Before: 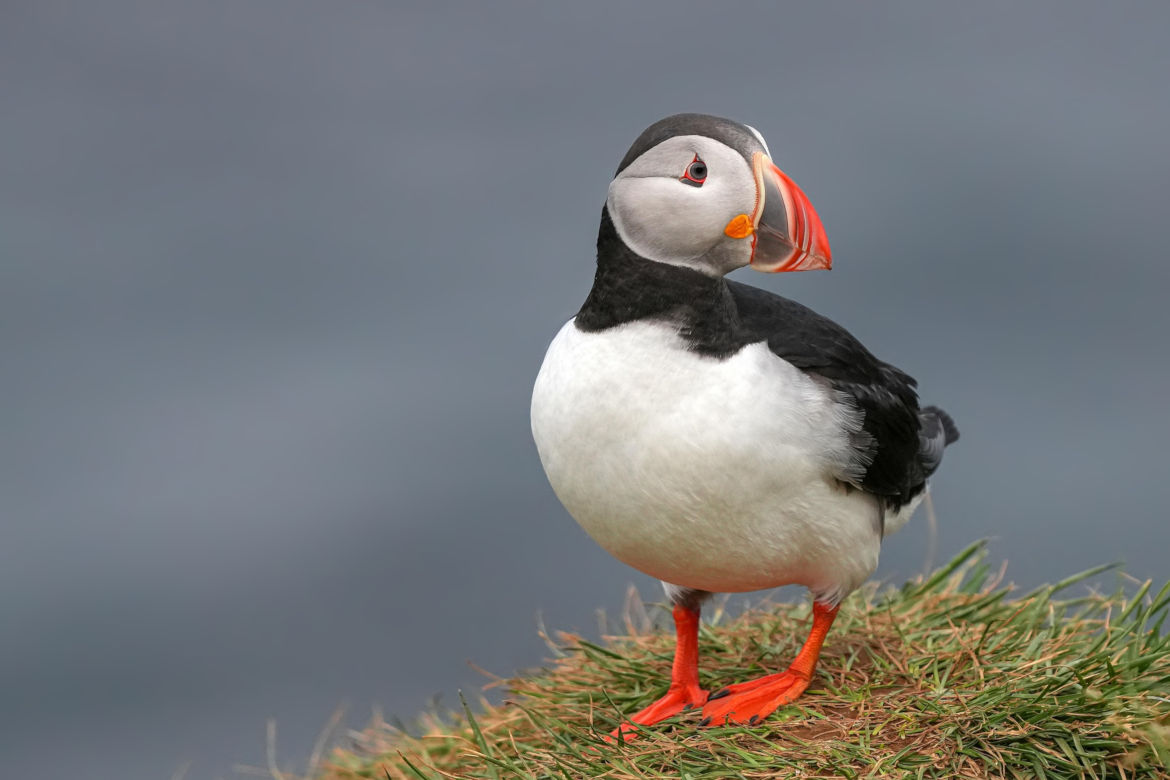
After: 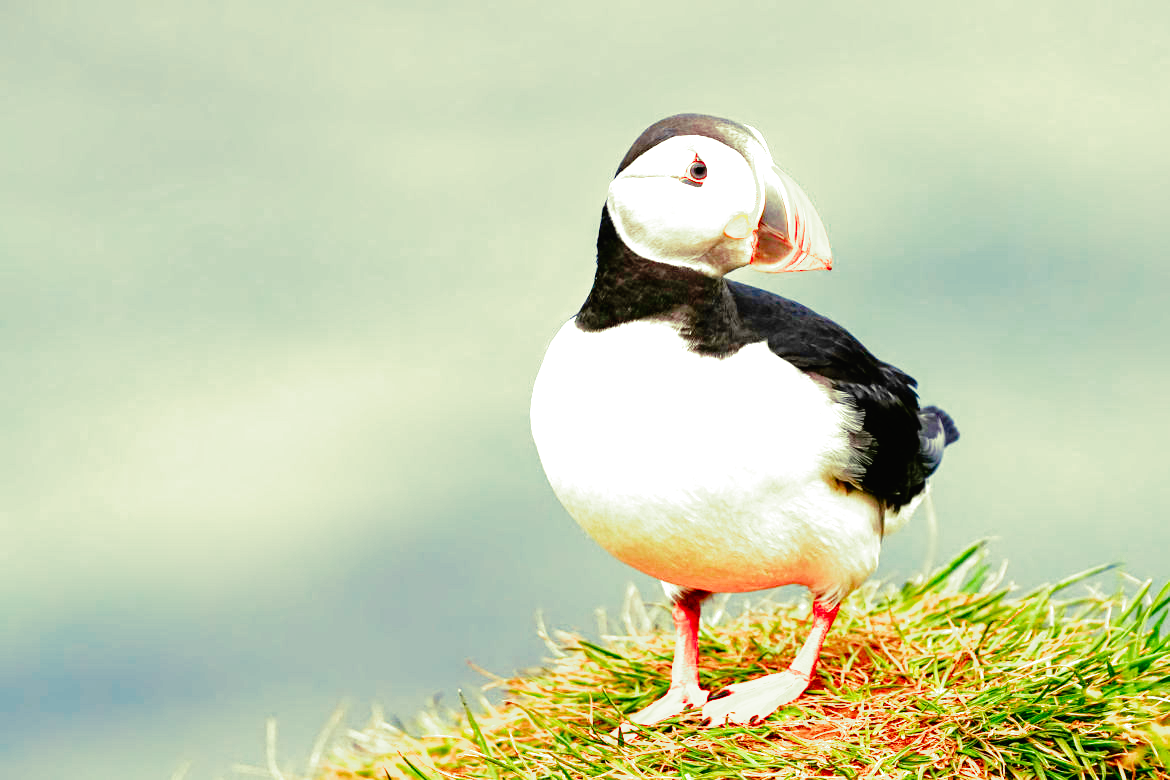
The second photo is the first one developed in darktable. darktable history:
color zones: curves: ch0 [(0, 0.613) (0.01, 0.613) (0.245, 0.448) (0.498, 0.529) (0.642, 0.665) (0.879, 0.777) (0.99, 0.613)]; ch1 [(0, 0) (0.143, 0) (0.286, 0) (0.429, 0) (0.571, 0) (0.714, 0) (0.857, 0)], mix -121.96%
exposure: black level correction 0, exposure 0.7 EV, compensate exposure bias true, compensate highlight preservation false
color balance rgb: perceptual saturation grading › global saturation 25%, global vibrance 20%
split-toning: shadows › hue 290.82°, shadows › saturation 0.34, highlights › saturation 0.38, balance 0, compress 50%
white balance: emerald 1
levels: levels [0, 0.397, 0.955]
filmic rgb: black relative exposure -8.2 EV, white relative exposure 2.2 EV, threshold 3 EV, hardness 7.11, latitude 85.74%, contrast 1.696, highlights saturation mix -4%, shadows ↔ highlights balance -2.69%, preserve chrominance no, color science v5 (2021), contrast in shadows safe, contrast in highlights safe, enable highlight reconstruction true
